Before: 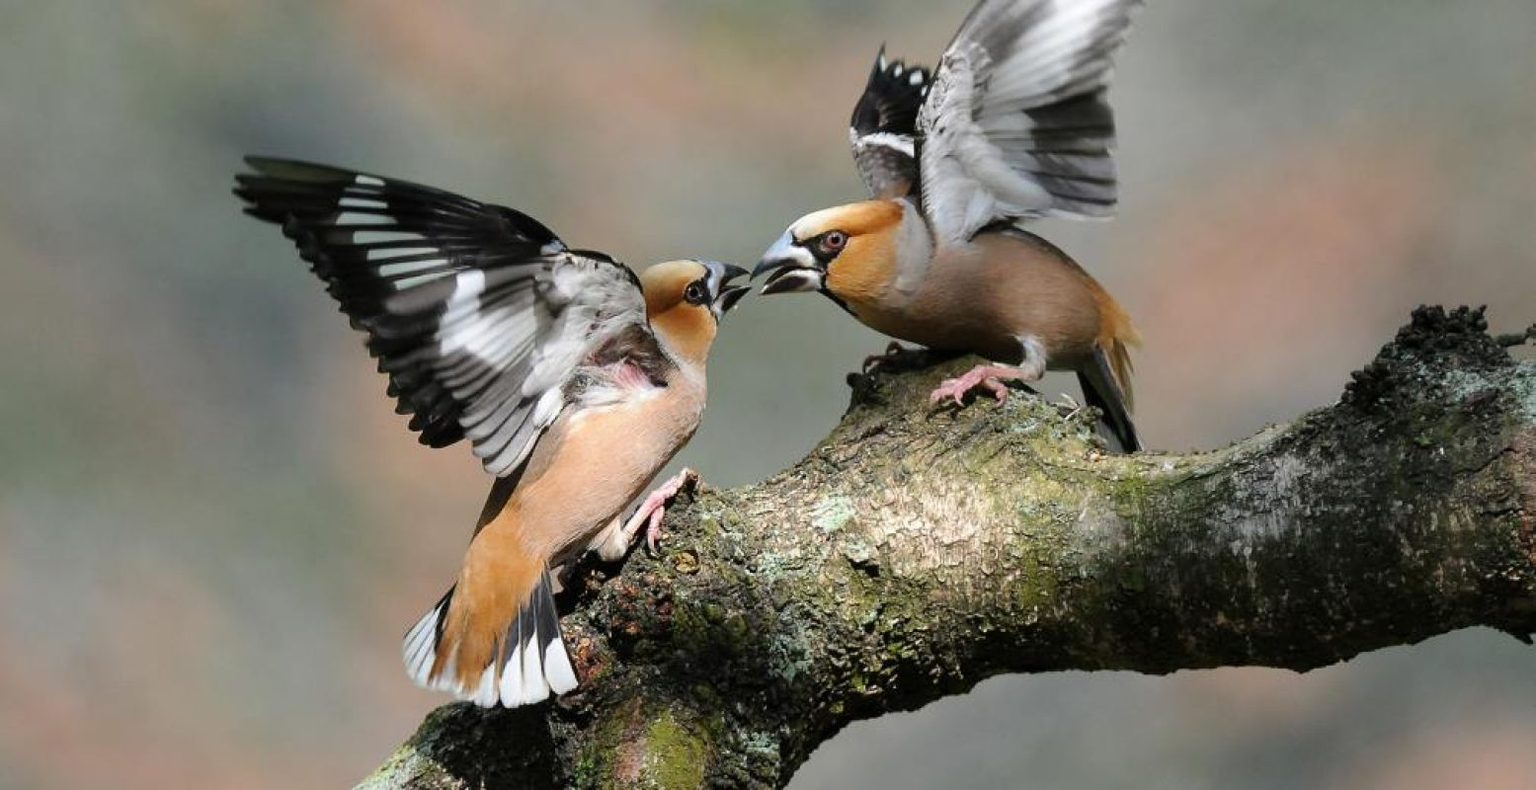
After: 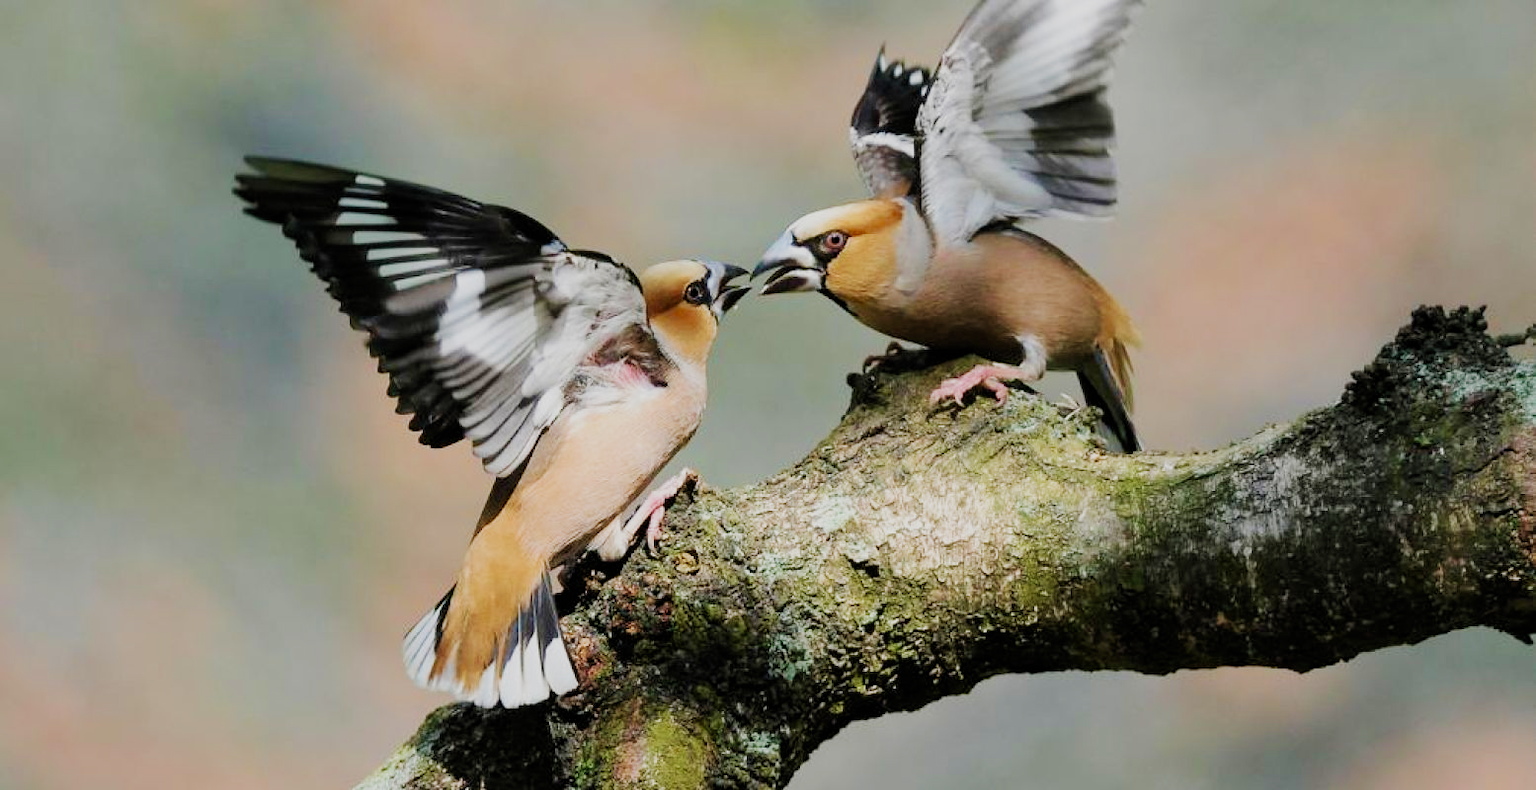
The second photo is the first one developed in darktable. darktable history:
velvia: strength 45.51%
filmic rgb: black relative exposure -7.65 EV, white relative exposure 4.56 EV, hardness 3.61, preserve chrominance no, color science v5 (2021), iterations of high-quality reconstruction 0, contrast in shadows safe, contrast in highlights safe
exposure: black level correction 0.001, exposure 0.499 EV, compensate highlight preservation false
